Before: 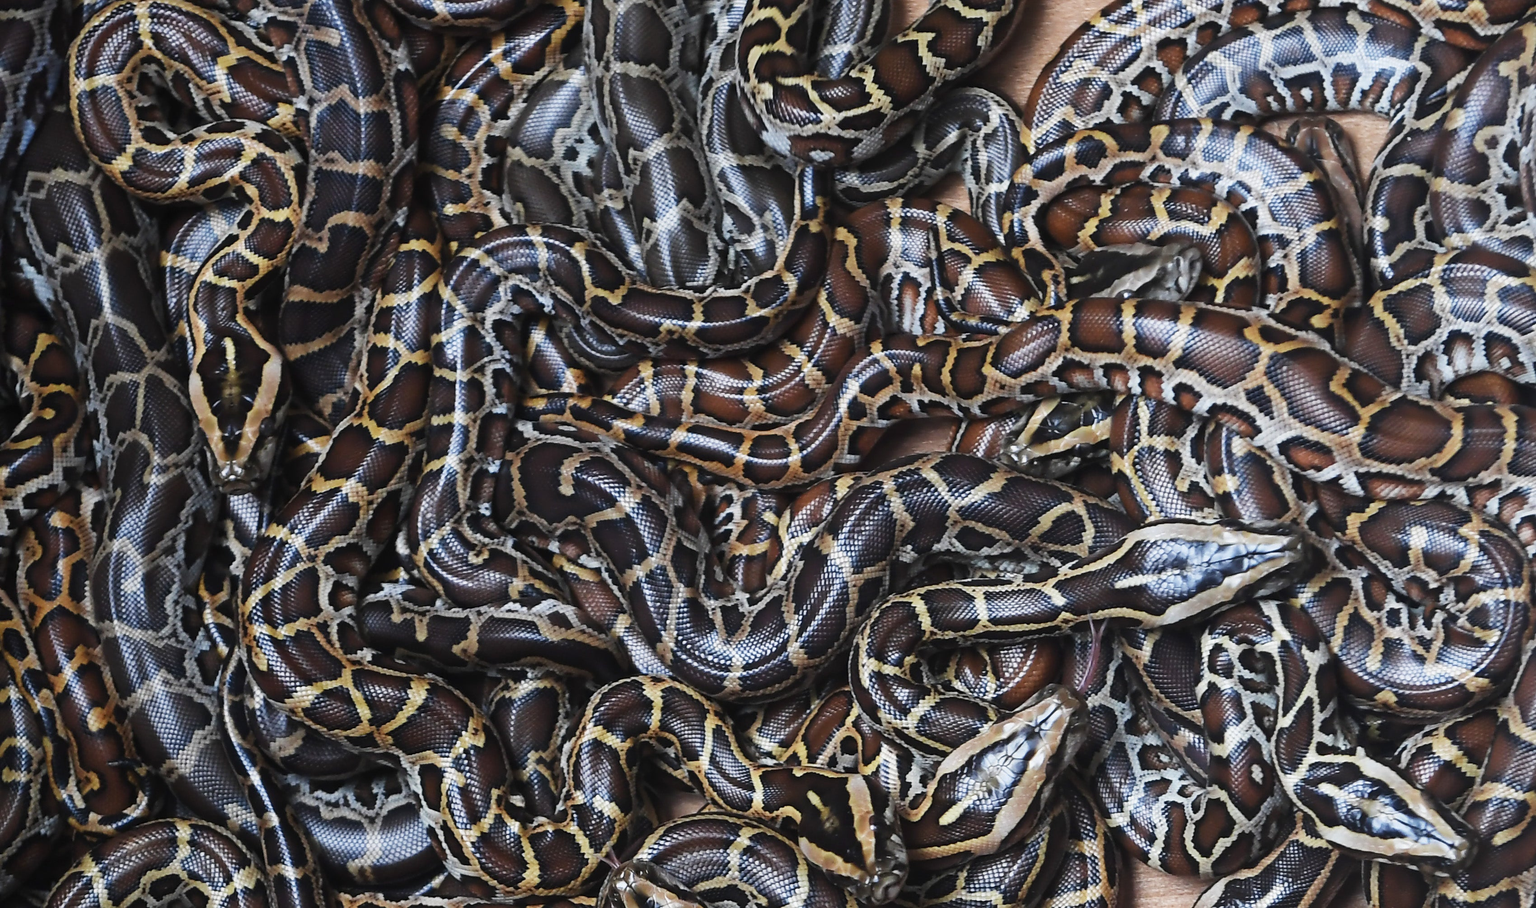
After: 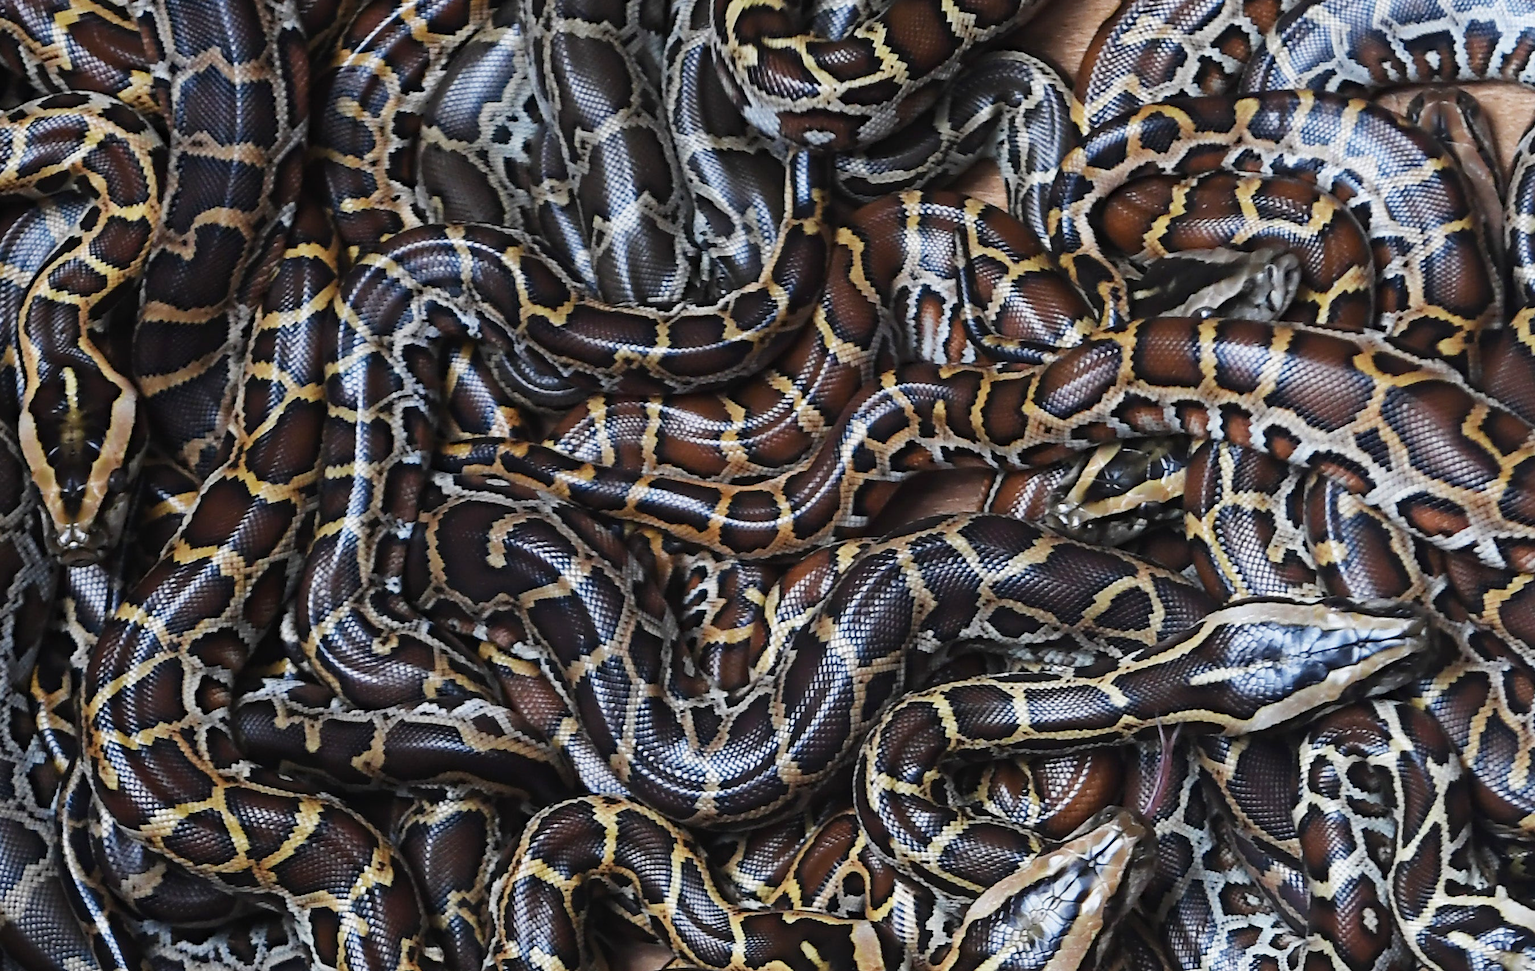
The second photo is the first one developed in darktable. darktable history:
haze removal: compatibility mode true, adaptive false
crop: left 11.37%, top 5.263%, right 9.597%, bottom 10.218%
